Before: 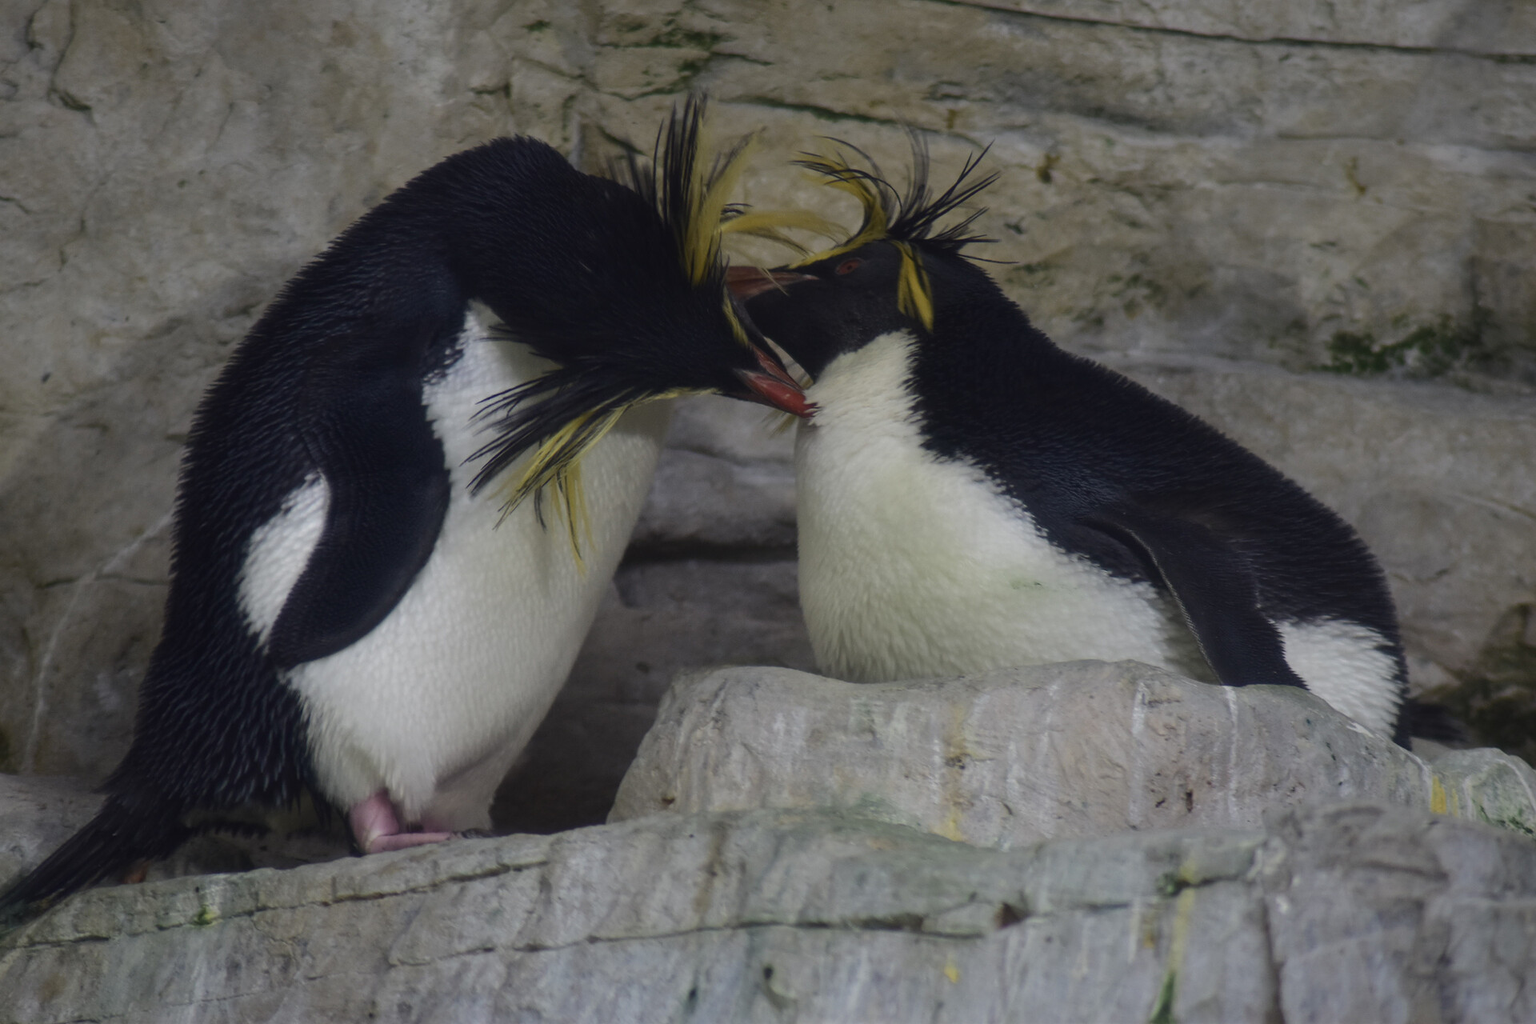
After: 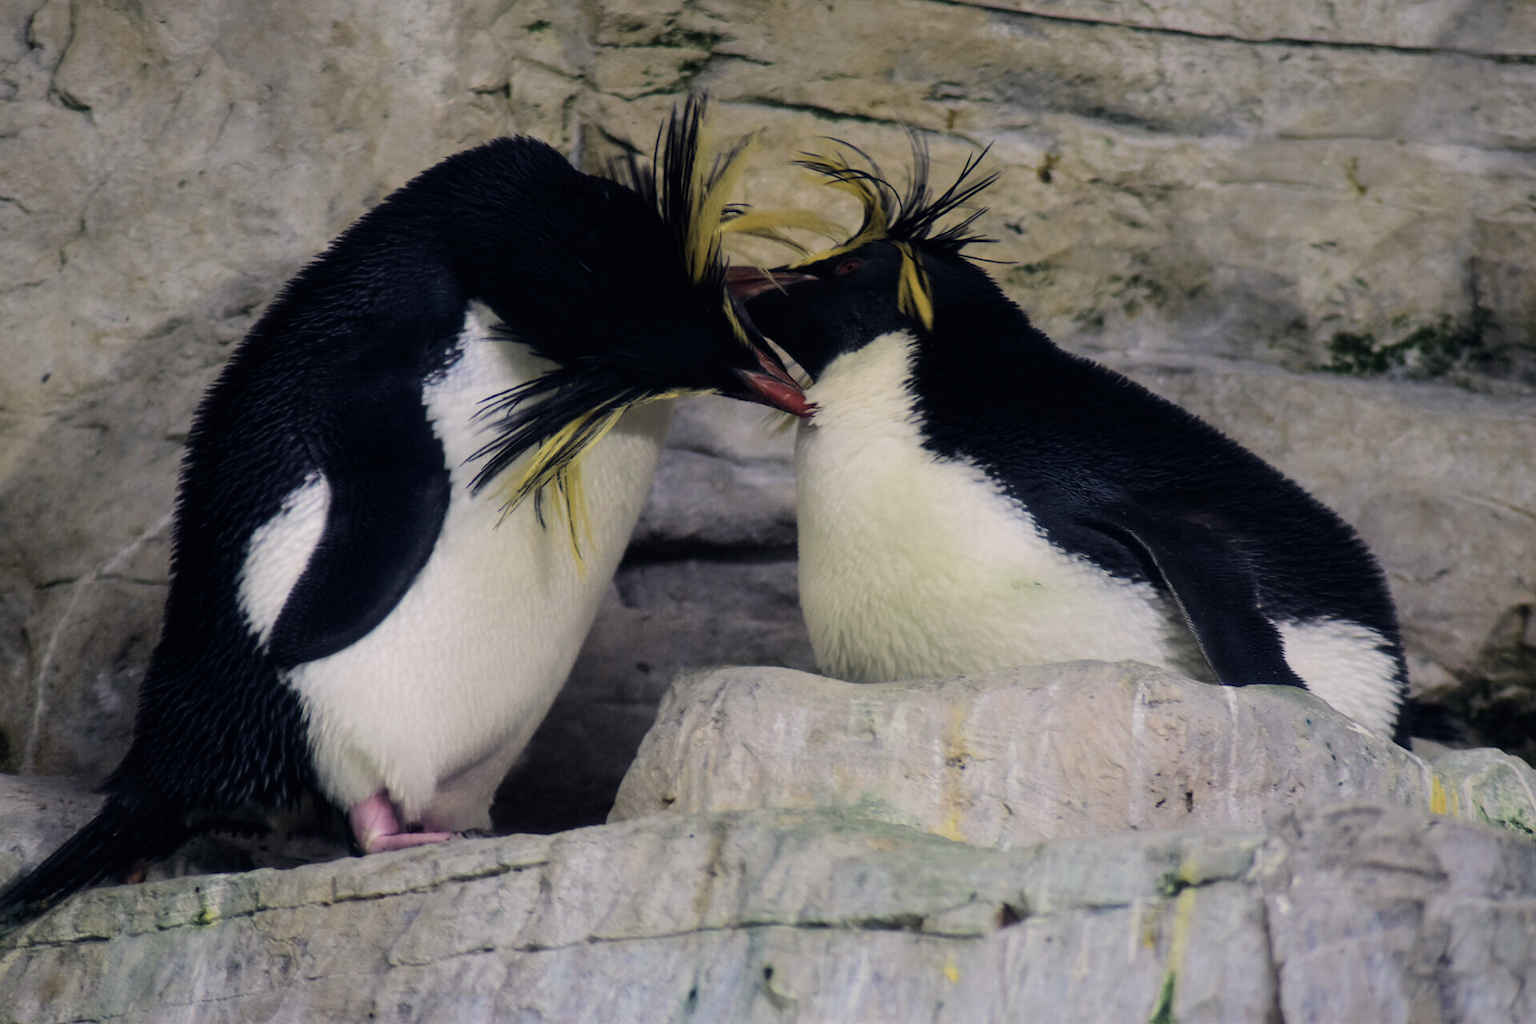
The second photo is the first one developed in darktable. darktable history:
velvia: on, module defaults
exposure: exposure 0.661 EV, compensate highlight preservation false
filmic rgb: black relative exposure -5 EV, hardness 2.88, contrast 1.2
color balance rgb: shadows lift › hue 87.51°, highlights gain › chroma 1.62%, highlights gain › hue 55.1°, global offset › chroma 0.1%, global offset › hue 253.66°, linear chroma grading › global chroma 0.5%
